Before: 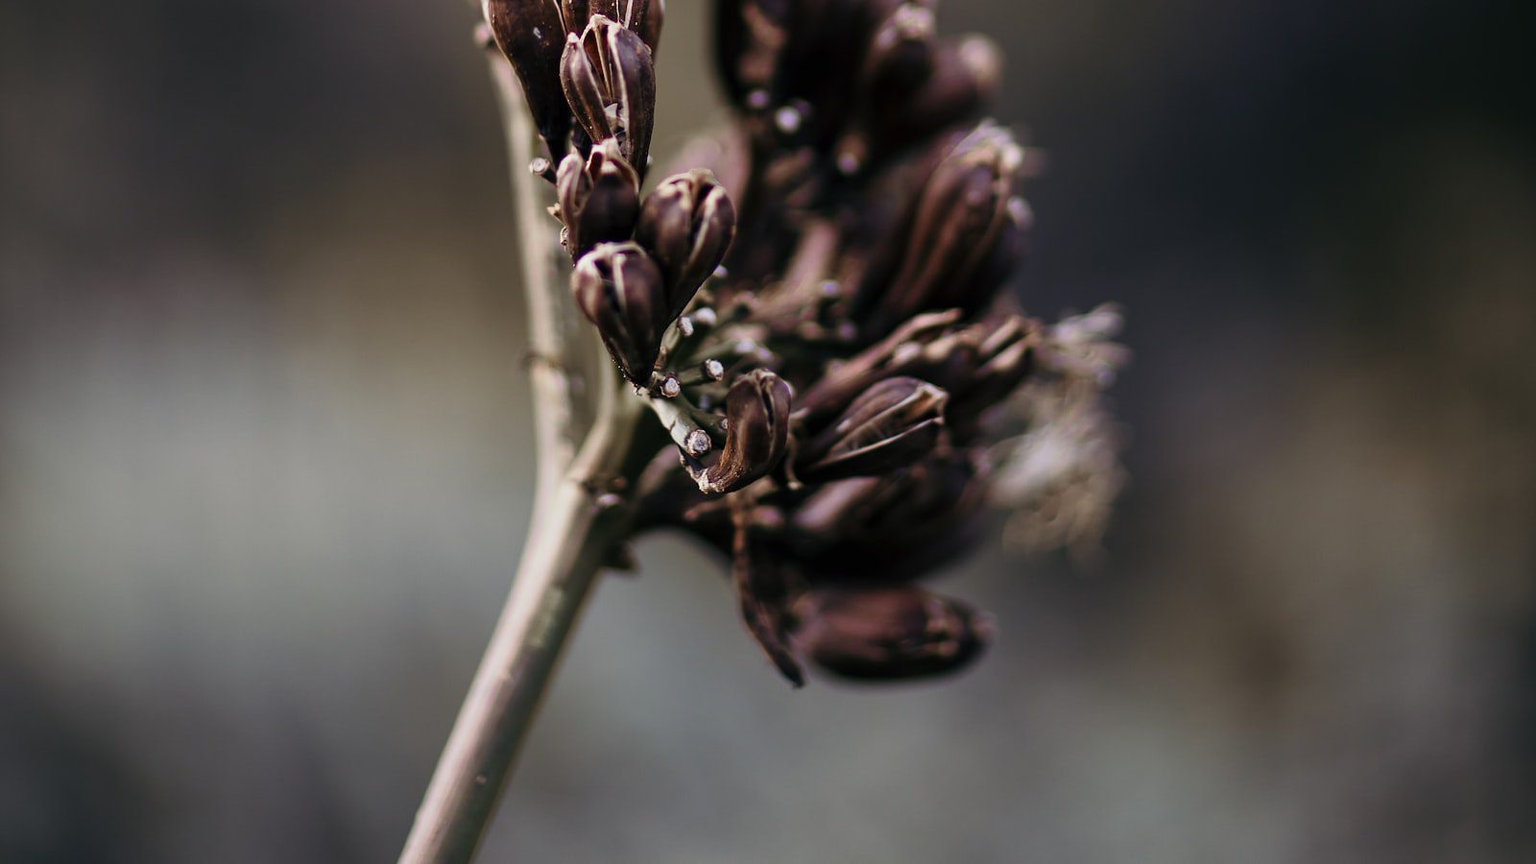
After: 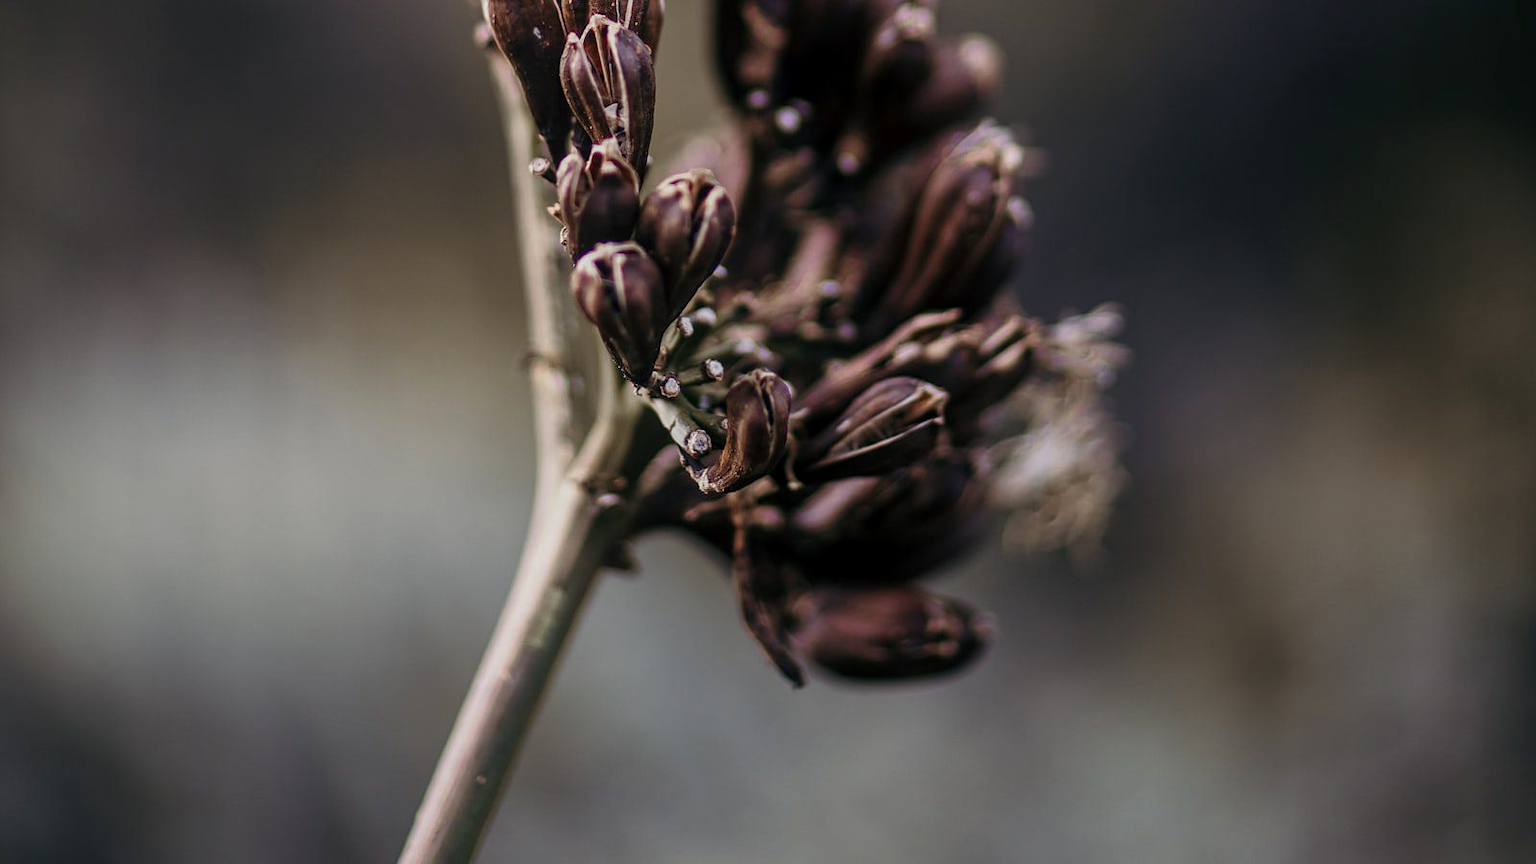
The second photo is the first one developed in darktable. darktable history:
color balance: on, module defaults
contrast equalizer: y [[0.439, 0.44, 0.442, 0.457, 0.493, 0.498], [0.5 ×6], [0.5 ×6], [0 ×6], [0 ×6]], mix 0.59
local contrast: on, module defaults
